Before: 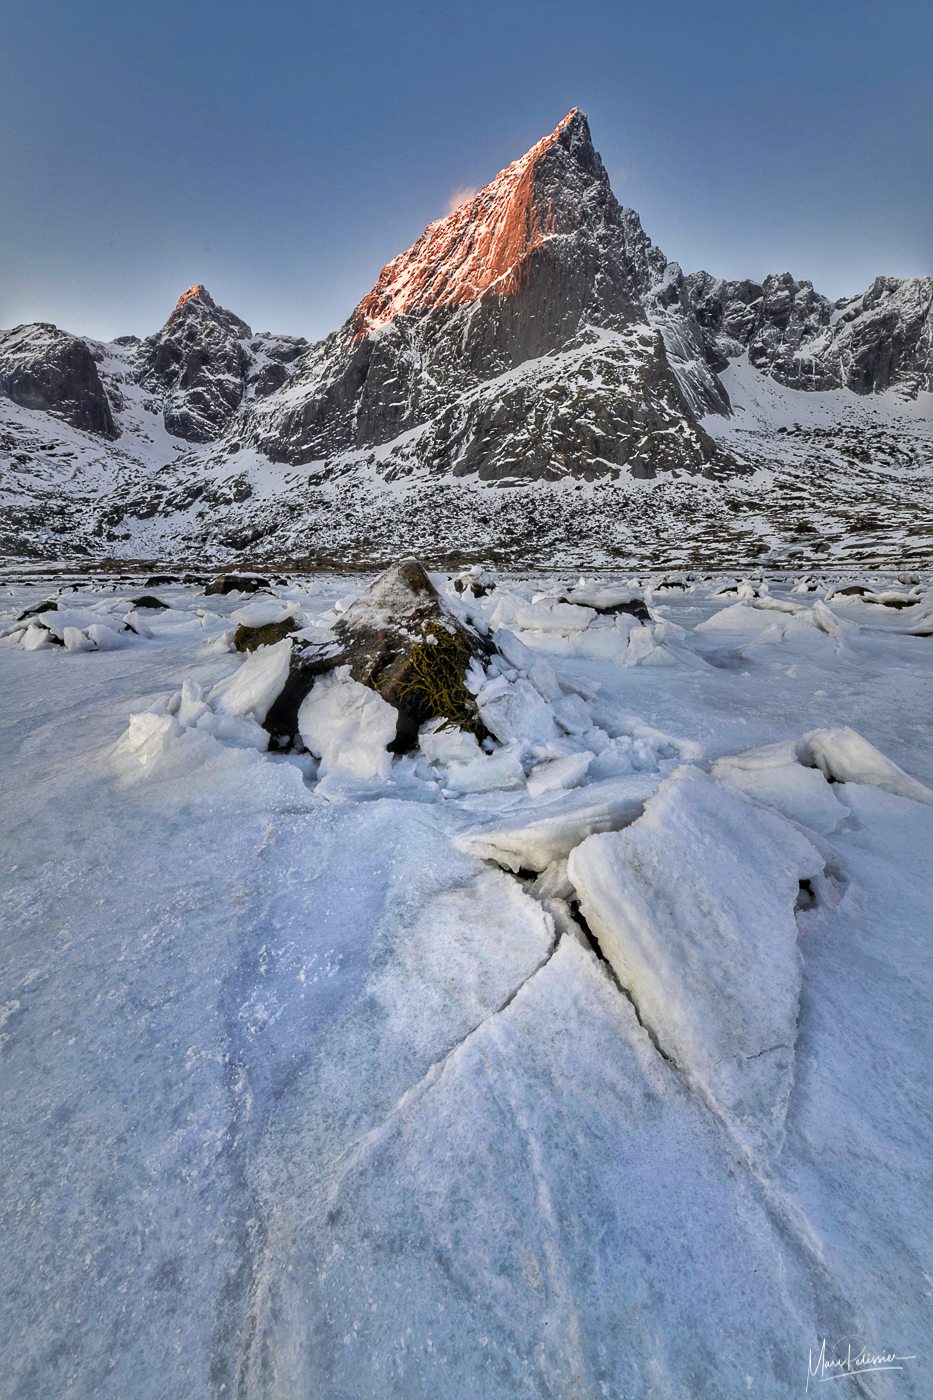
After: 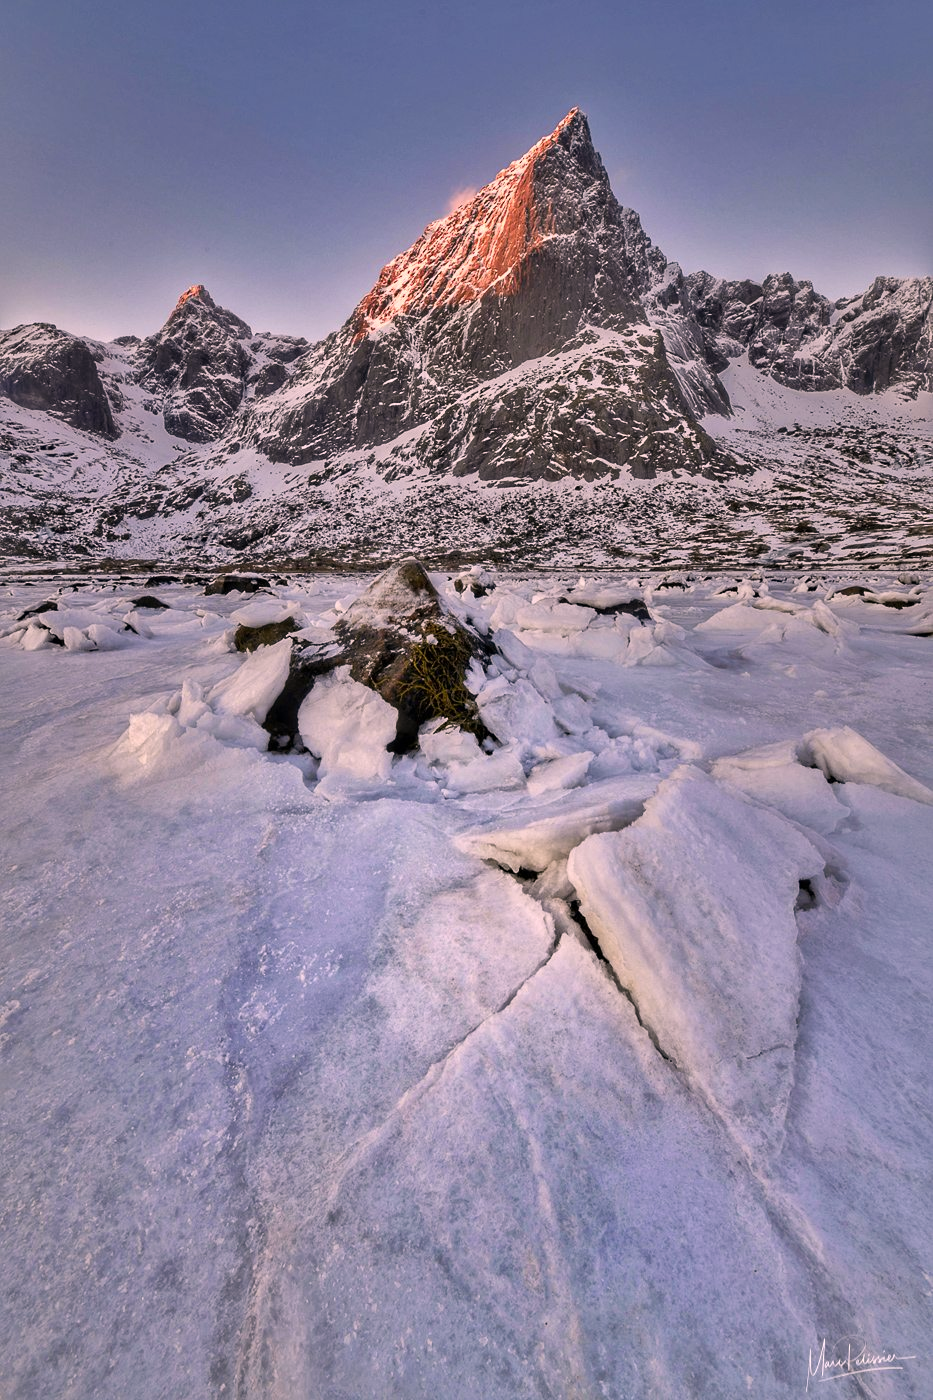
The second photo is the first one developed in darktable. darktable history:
color correction: highlights a* 14.62, highlights b* 4.75
